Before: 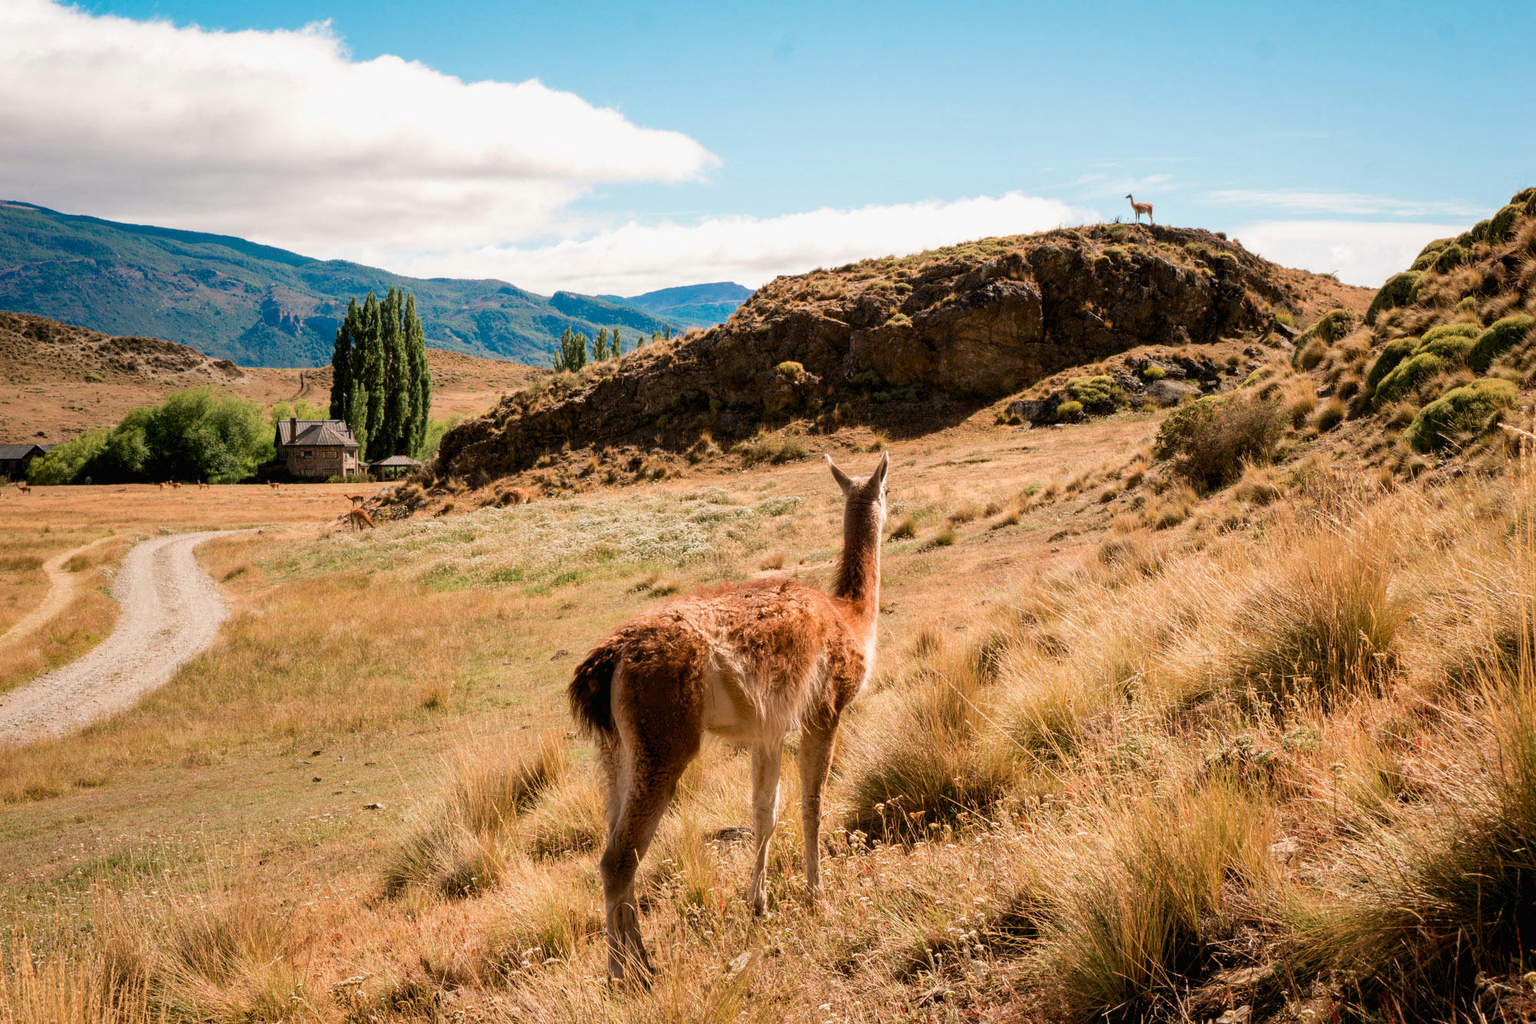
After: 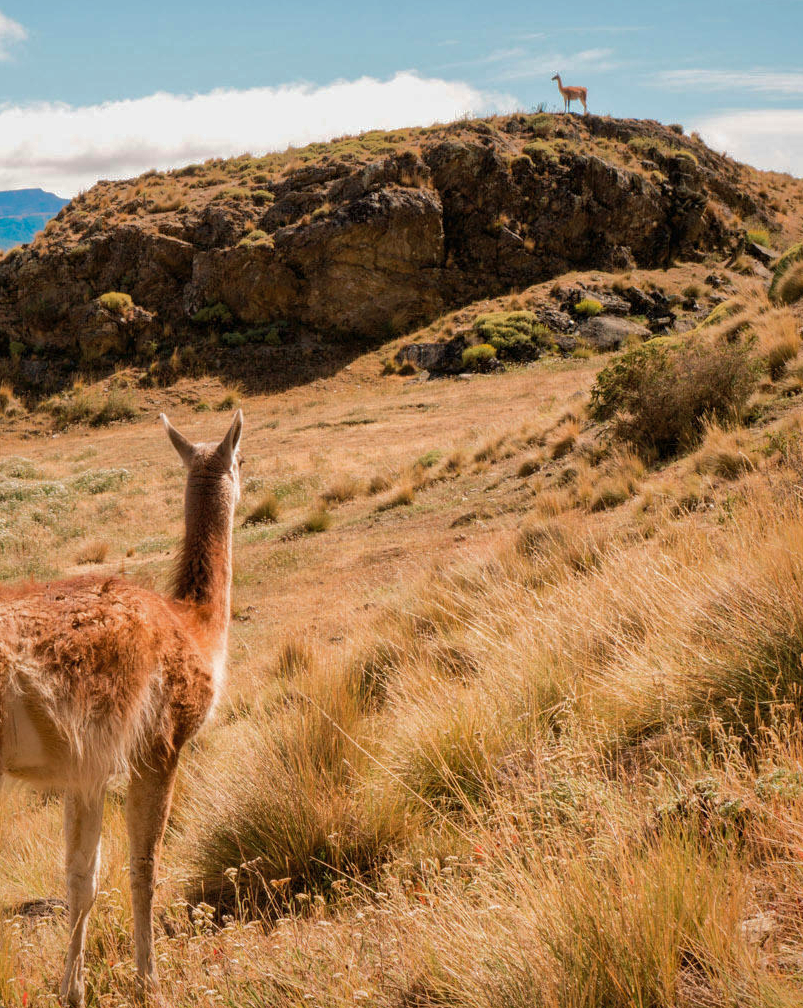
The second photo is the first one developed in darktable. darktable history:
crop: left 45.721%, top 13.393%, right 14.118%, bottom 10.01%
tone equalizer: on, module defaults
shadows and highlights: shadows 40, highlights -60
